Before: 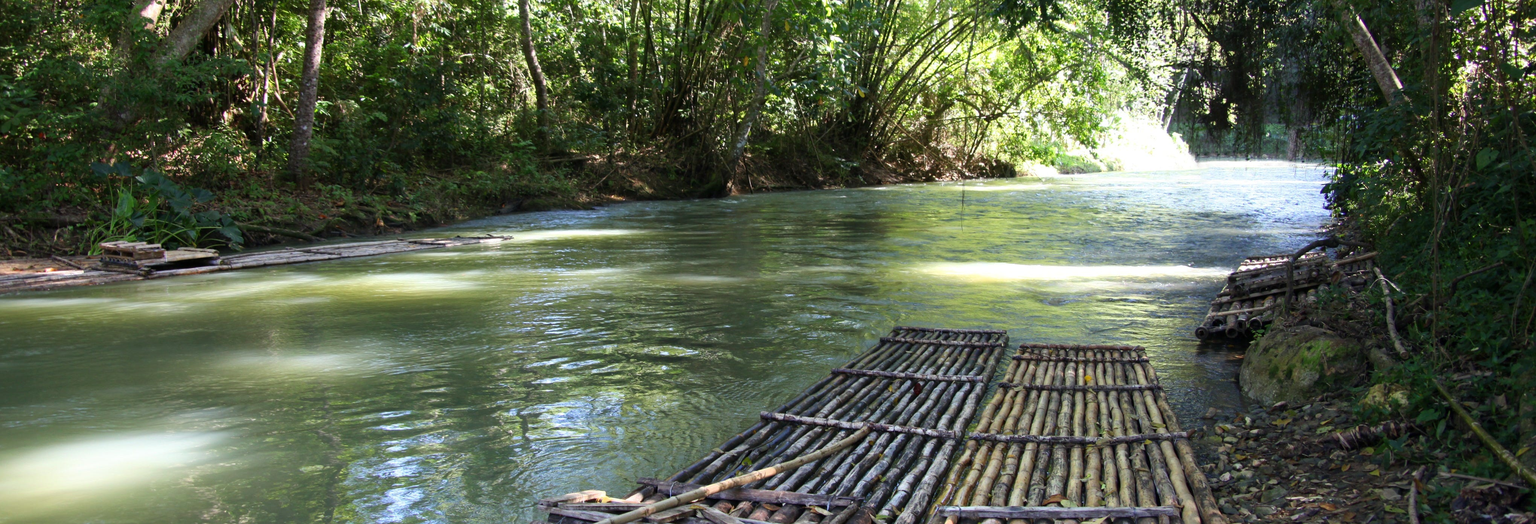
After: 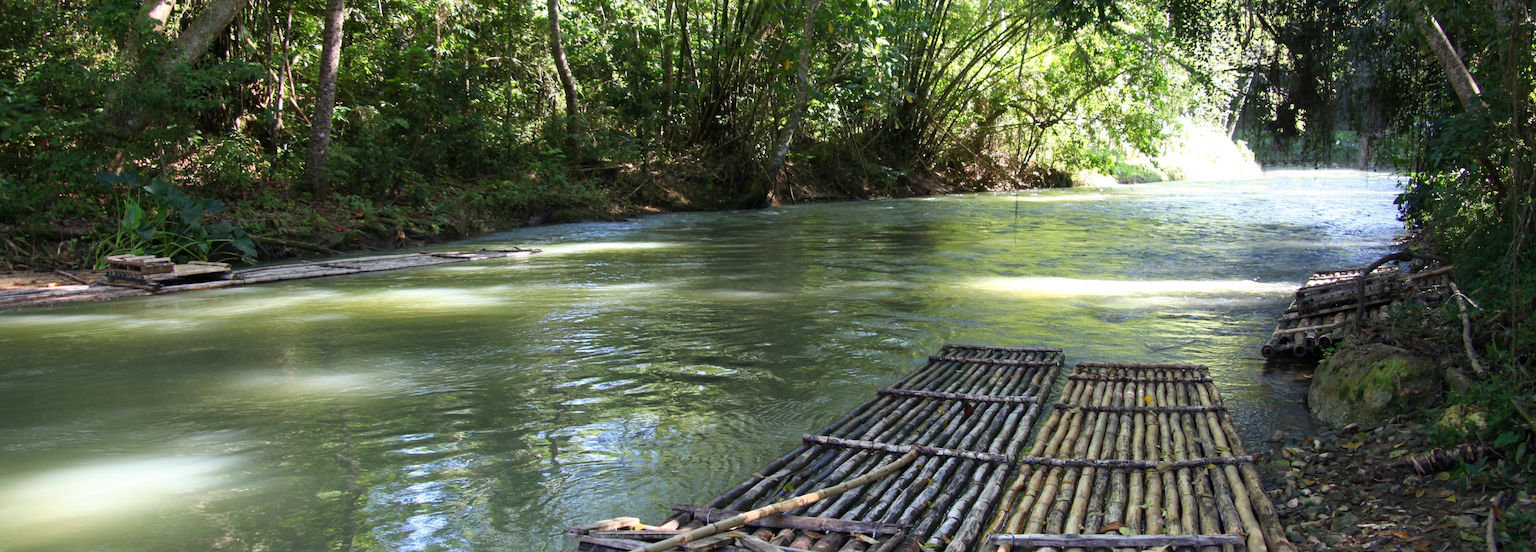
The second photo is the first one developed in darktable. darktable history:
crop and rotate: right 5.211%
